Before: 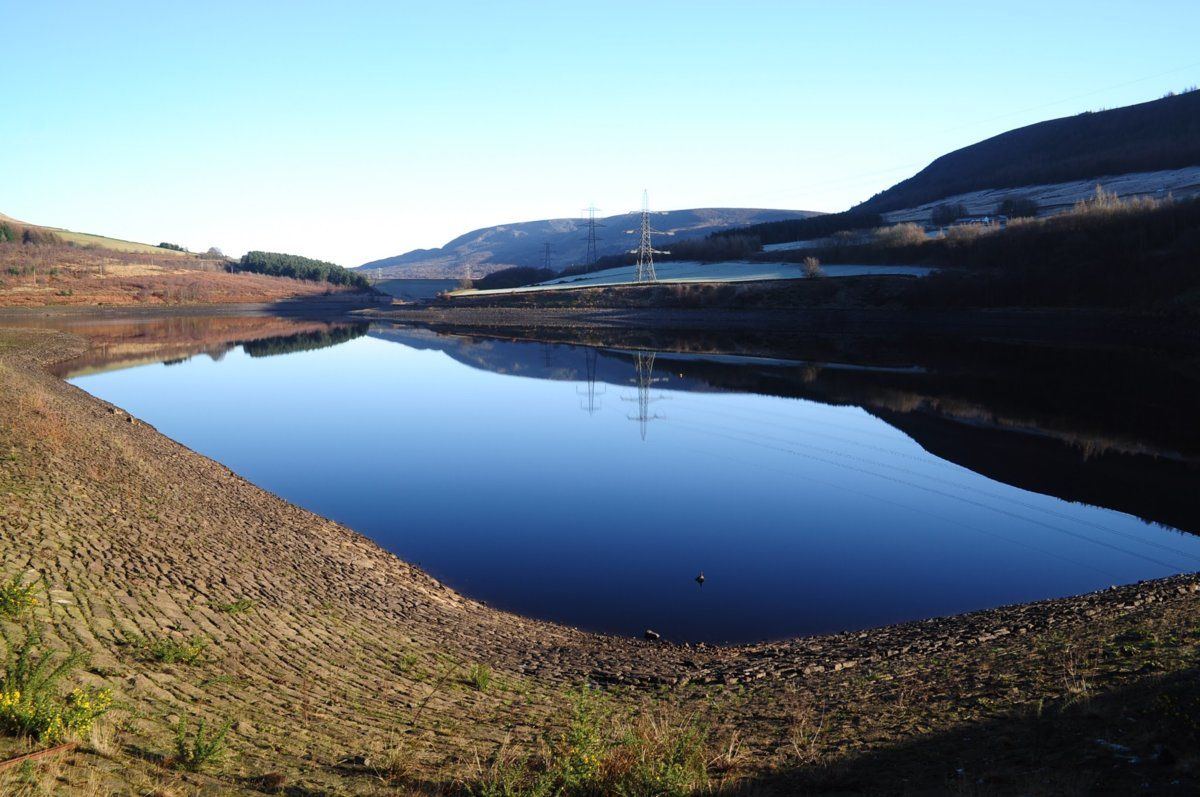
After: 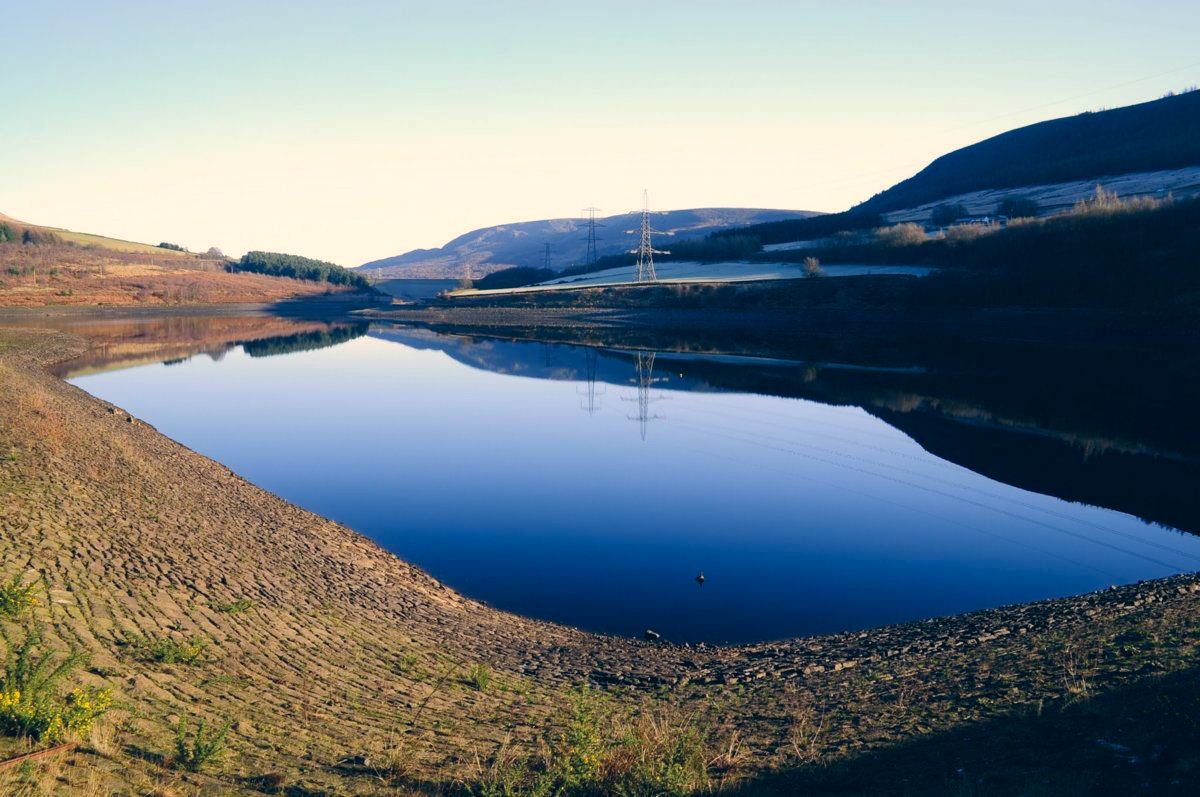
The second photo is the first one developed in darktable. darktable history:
color correction: highlights a* 10.32, highlights b* 14.66, shadows a* -9.59, shadows b* -15.02
base curve: curves: ch0 [(0, 0) (0.235, 0.266) (0.503, 0.496) (0.786, 0.72) (1, 1)]
